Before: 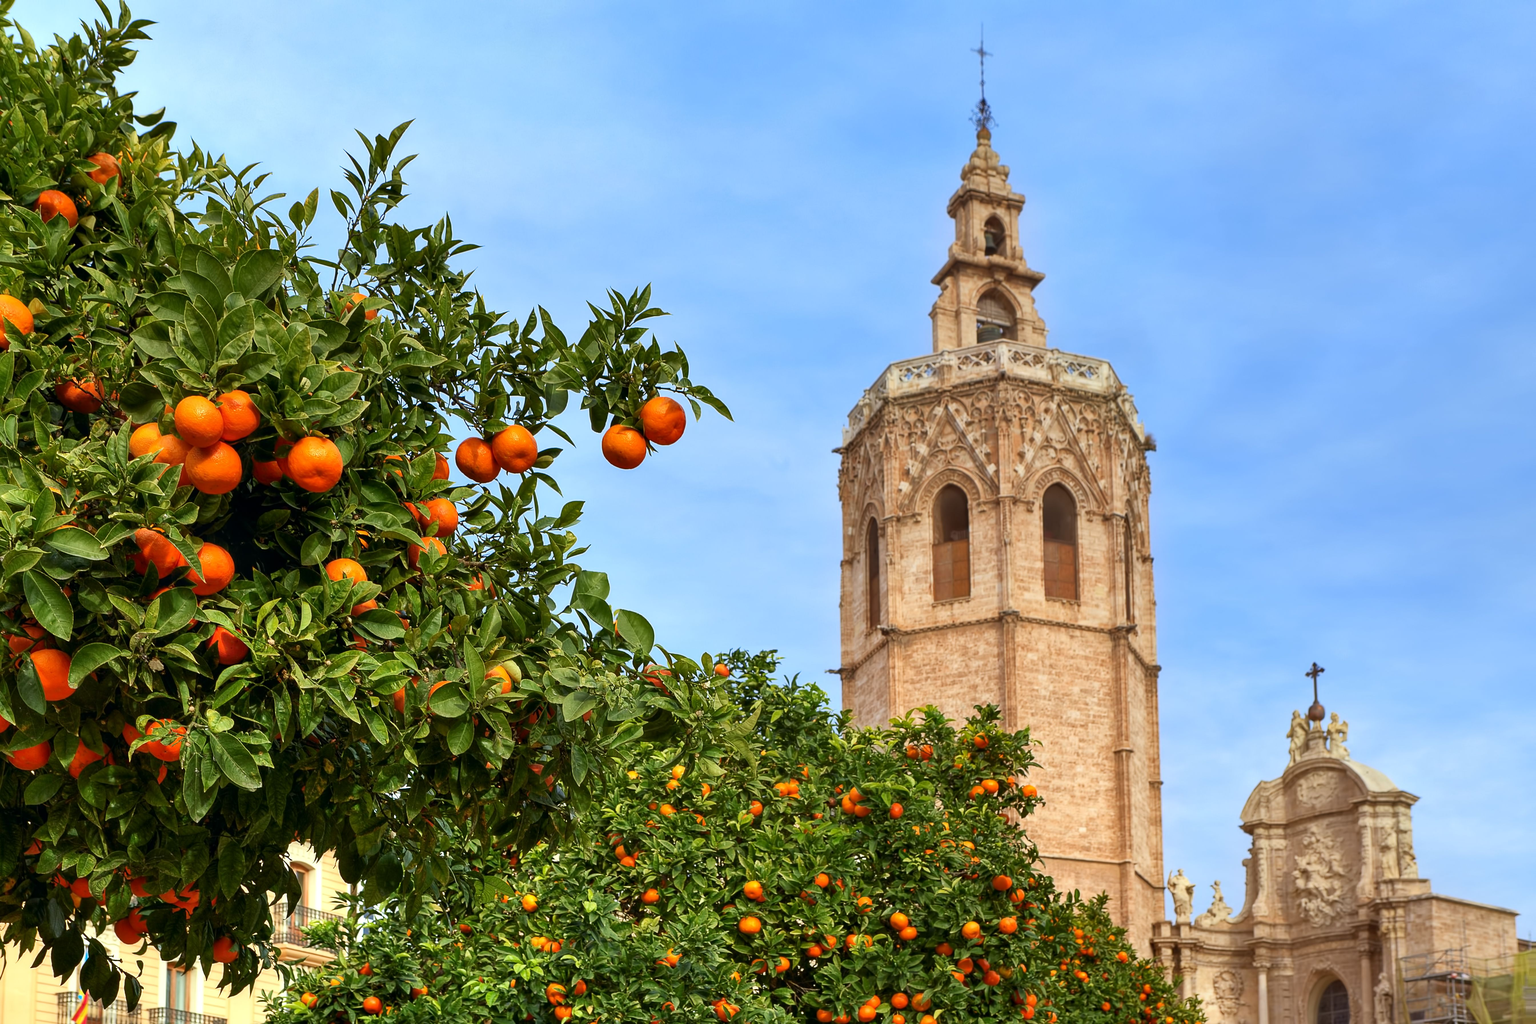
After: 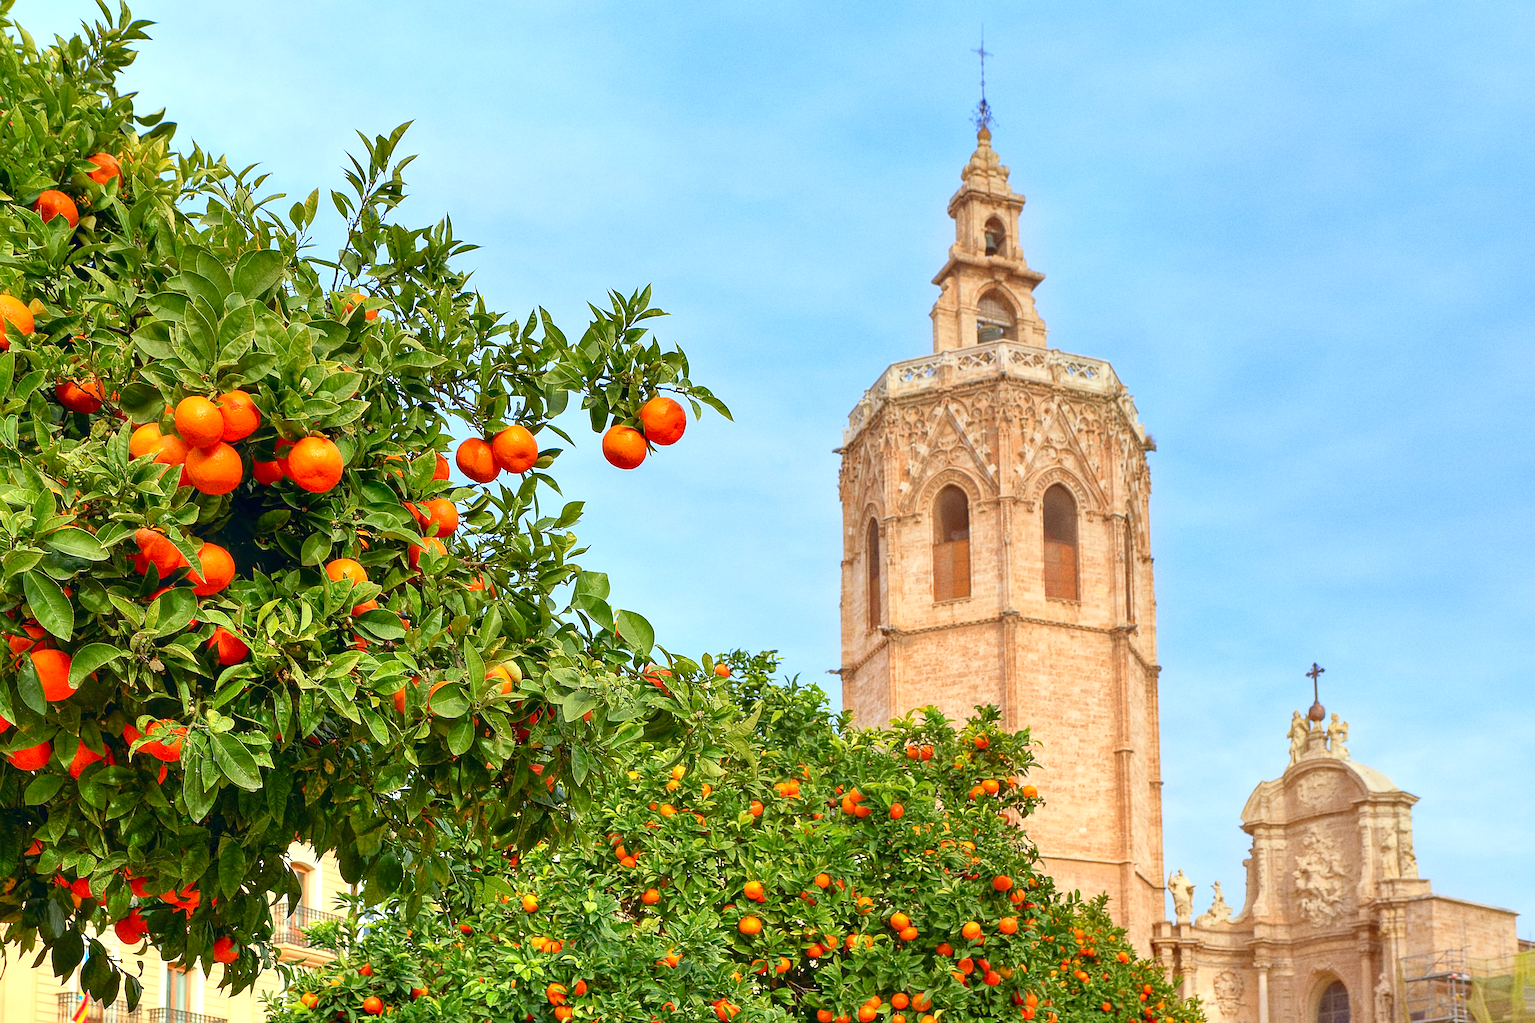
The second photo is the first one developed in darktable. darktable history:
sharpen: on, module defaults
levels: levels [0, 0.397, 0.955]
grain: on, module defaults
